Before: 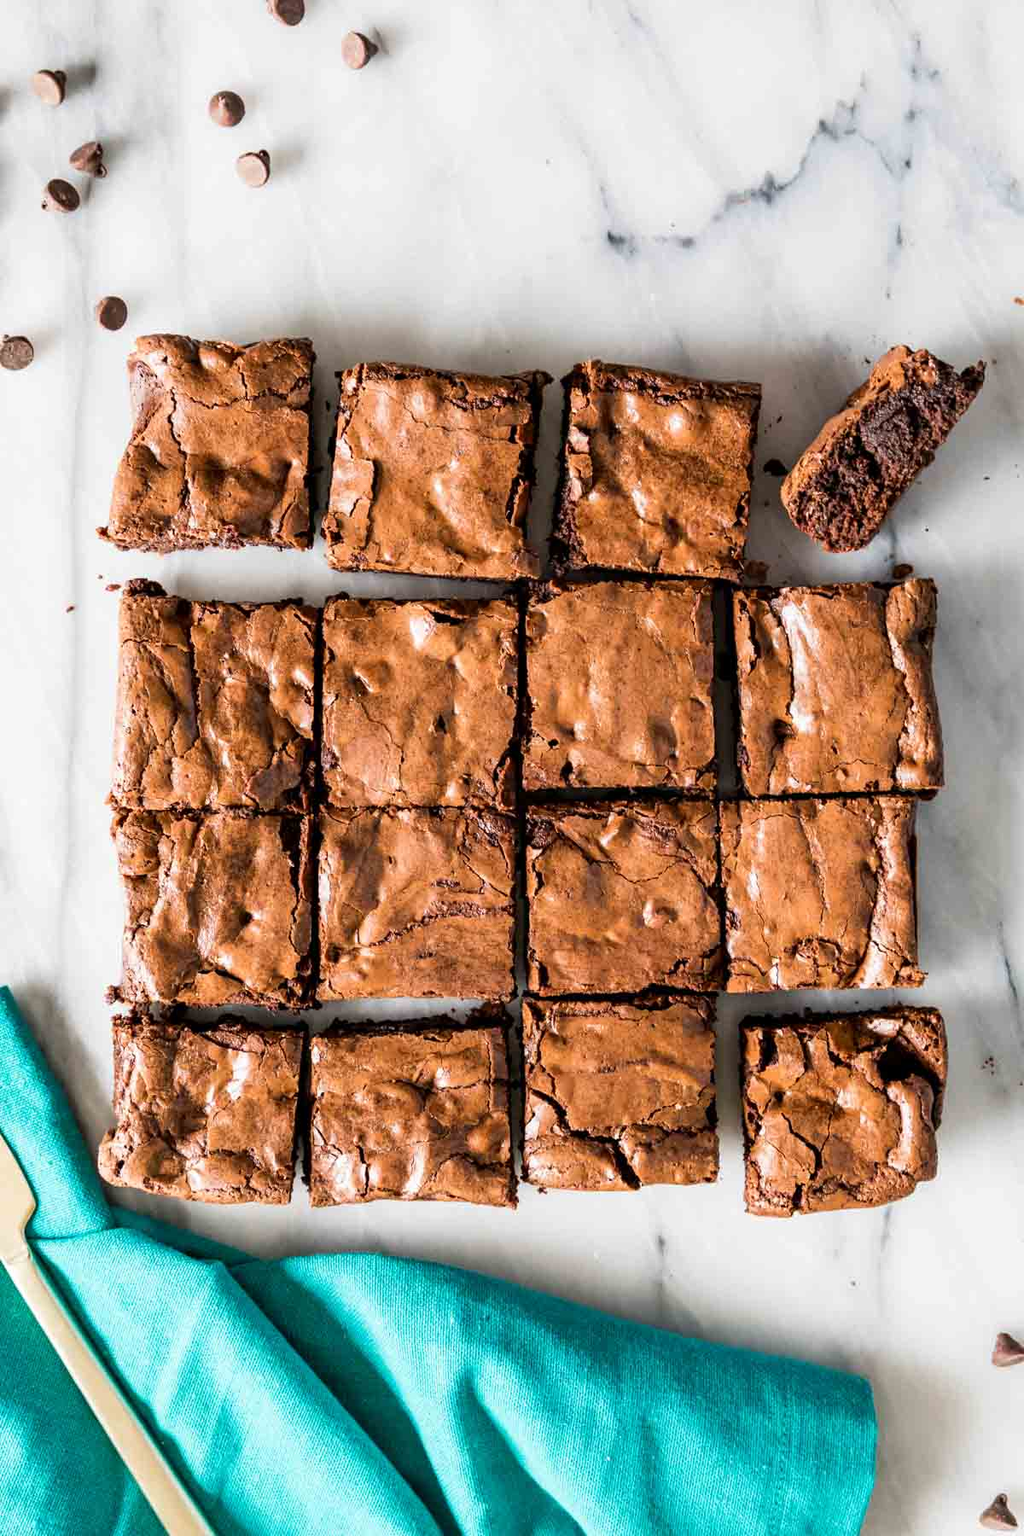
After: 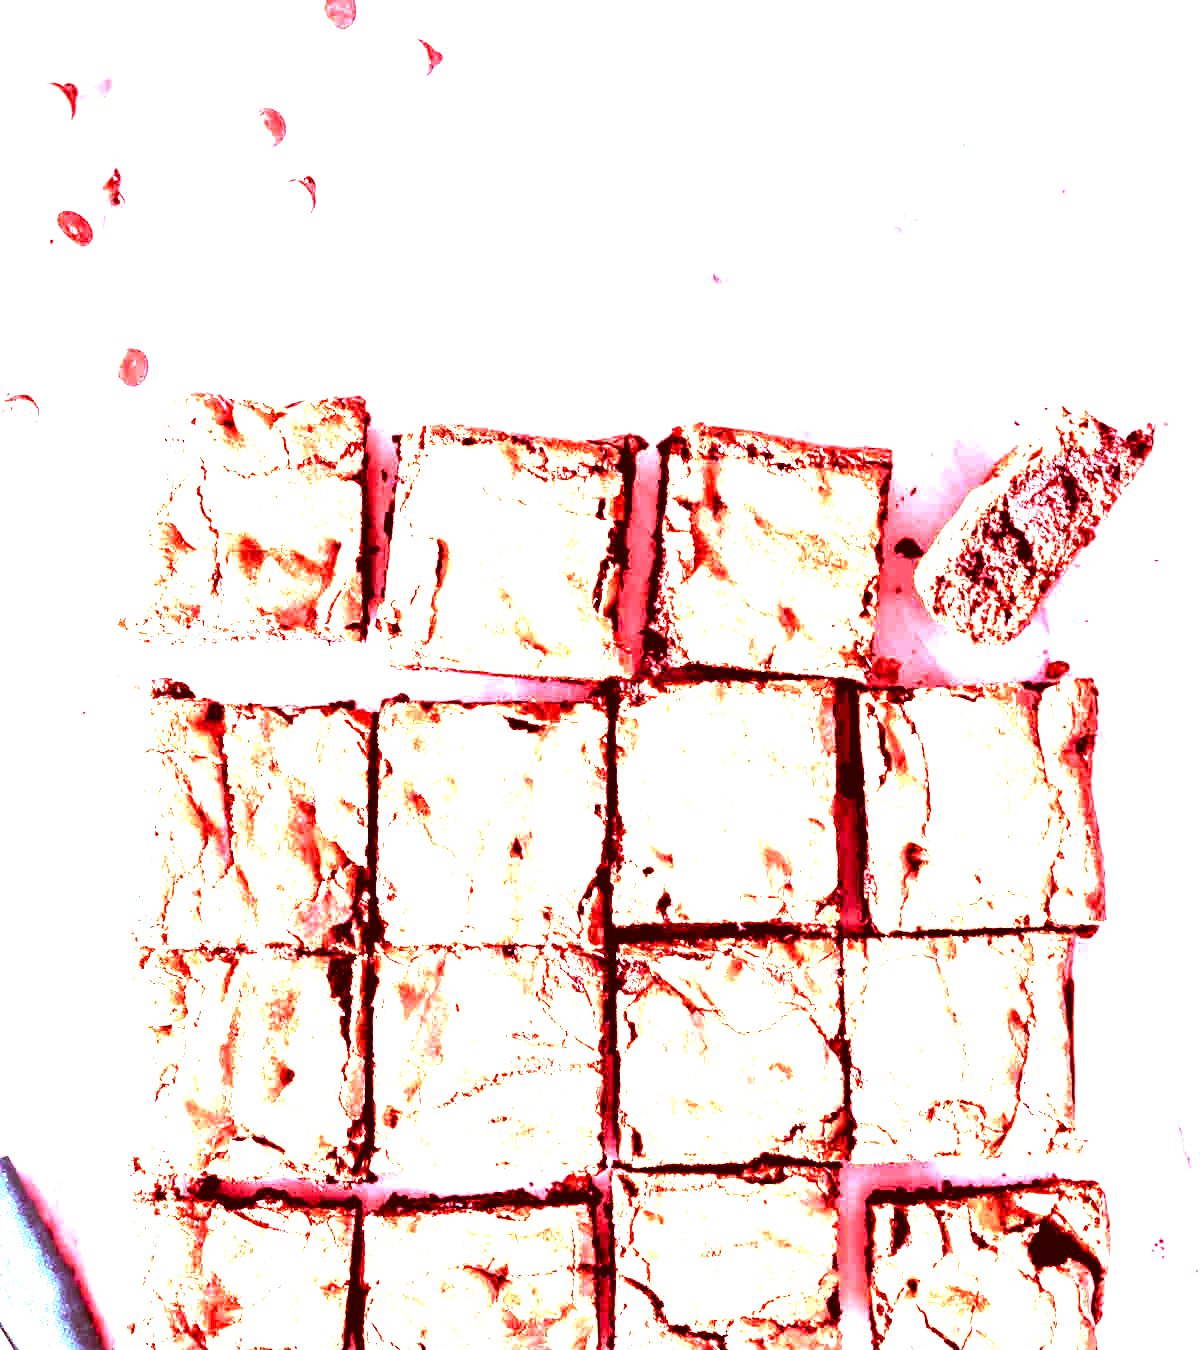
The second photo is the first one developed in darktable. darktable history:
exposure: black level correction 0.001, exposure 1.116 EV, compensate highlight preservation false
levels: levels [0.116, 0.574, 1]
color balance: gamma [0.9, 0.988, 0.975, 1.025], gain [1.05, 1, 1, 1]
white balance: red 4.26, blue 1.802
color correction: highlights a* 9.03, highlights b* 8.71, shadows a* 40, shadows b* 40, saturation 0.8
crop: bottom 24.988%
